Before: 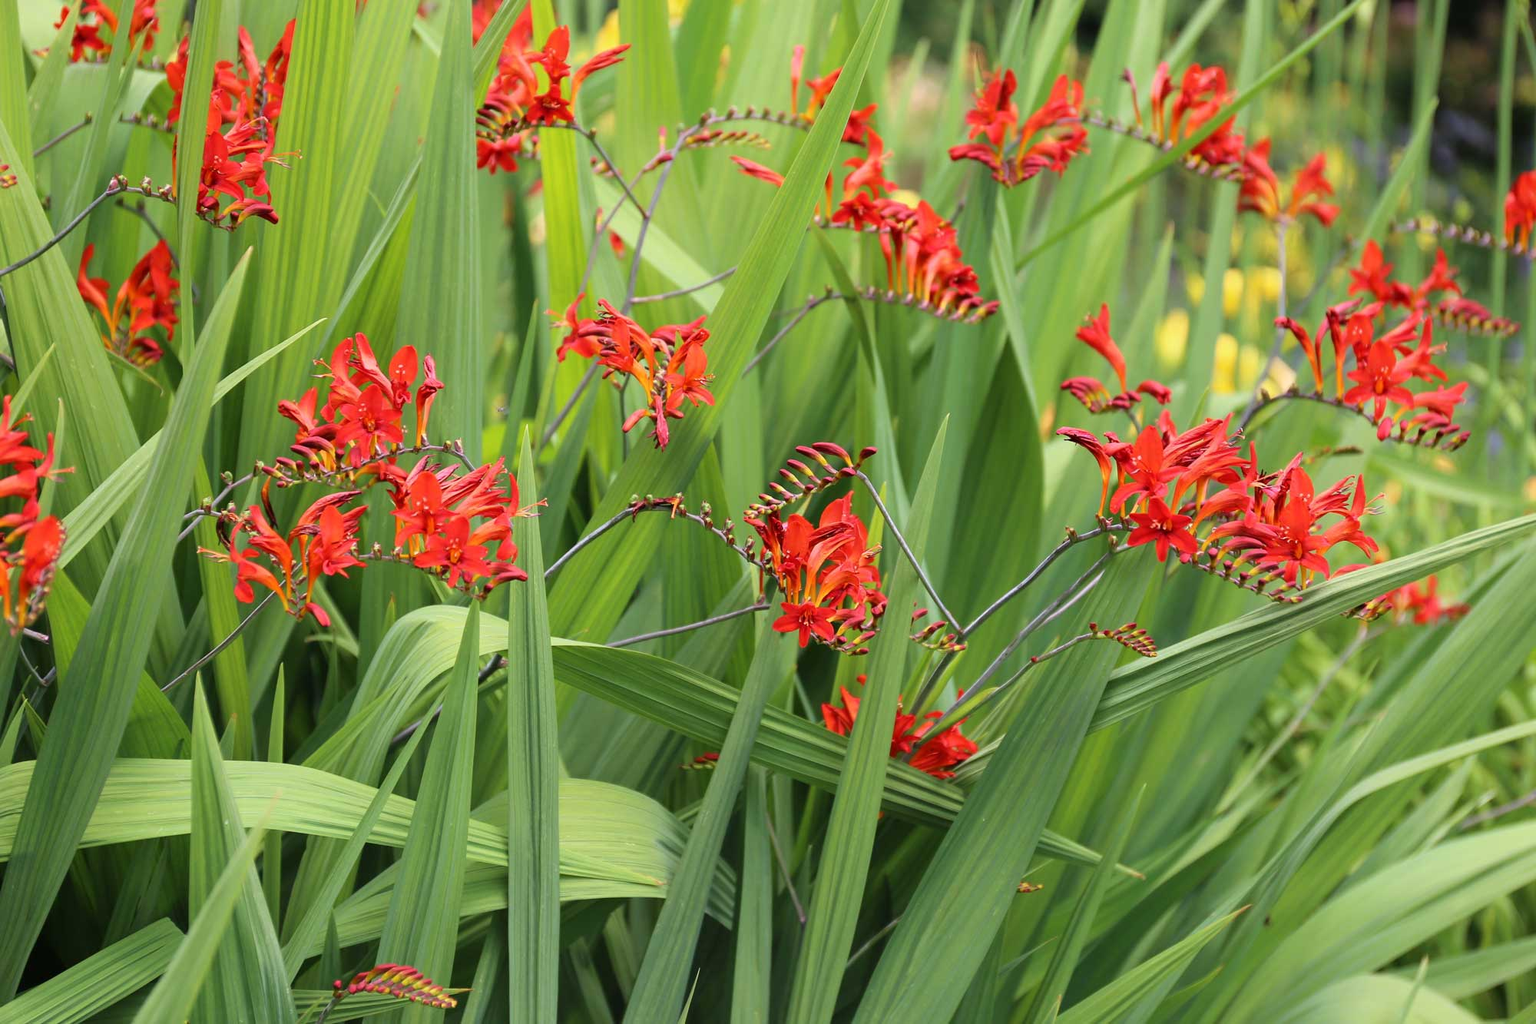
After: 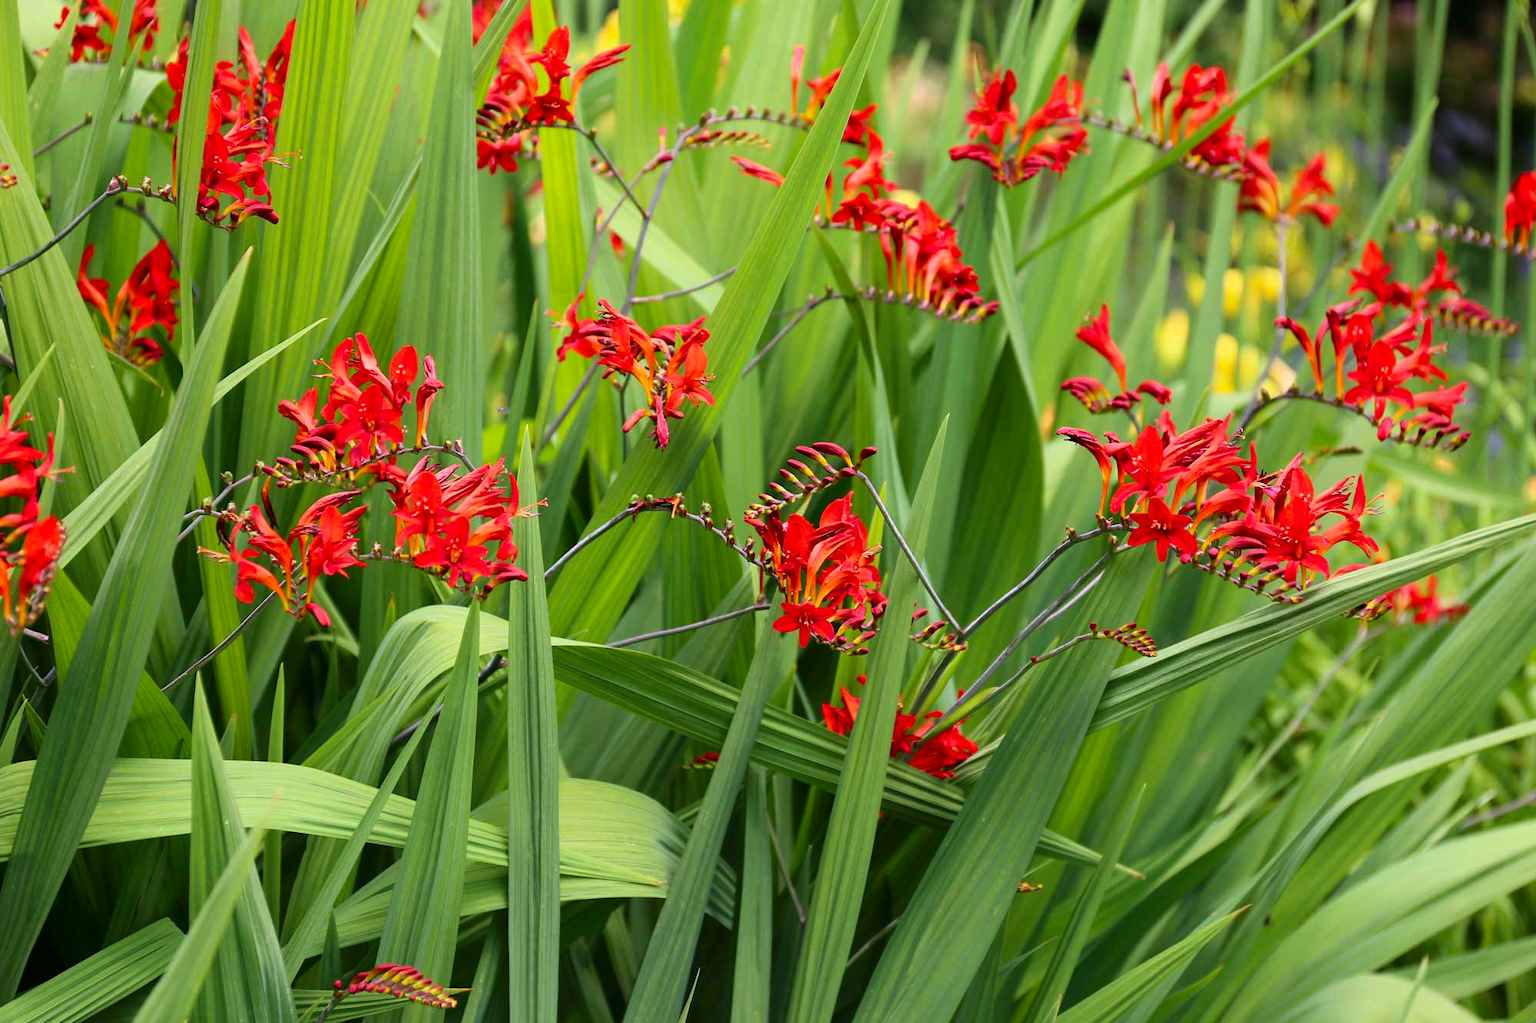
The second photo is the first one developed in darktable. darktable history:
contrast brightness saturation: contrast 0.133, brightness -0.058, saturation 0.152
